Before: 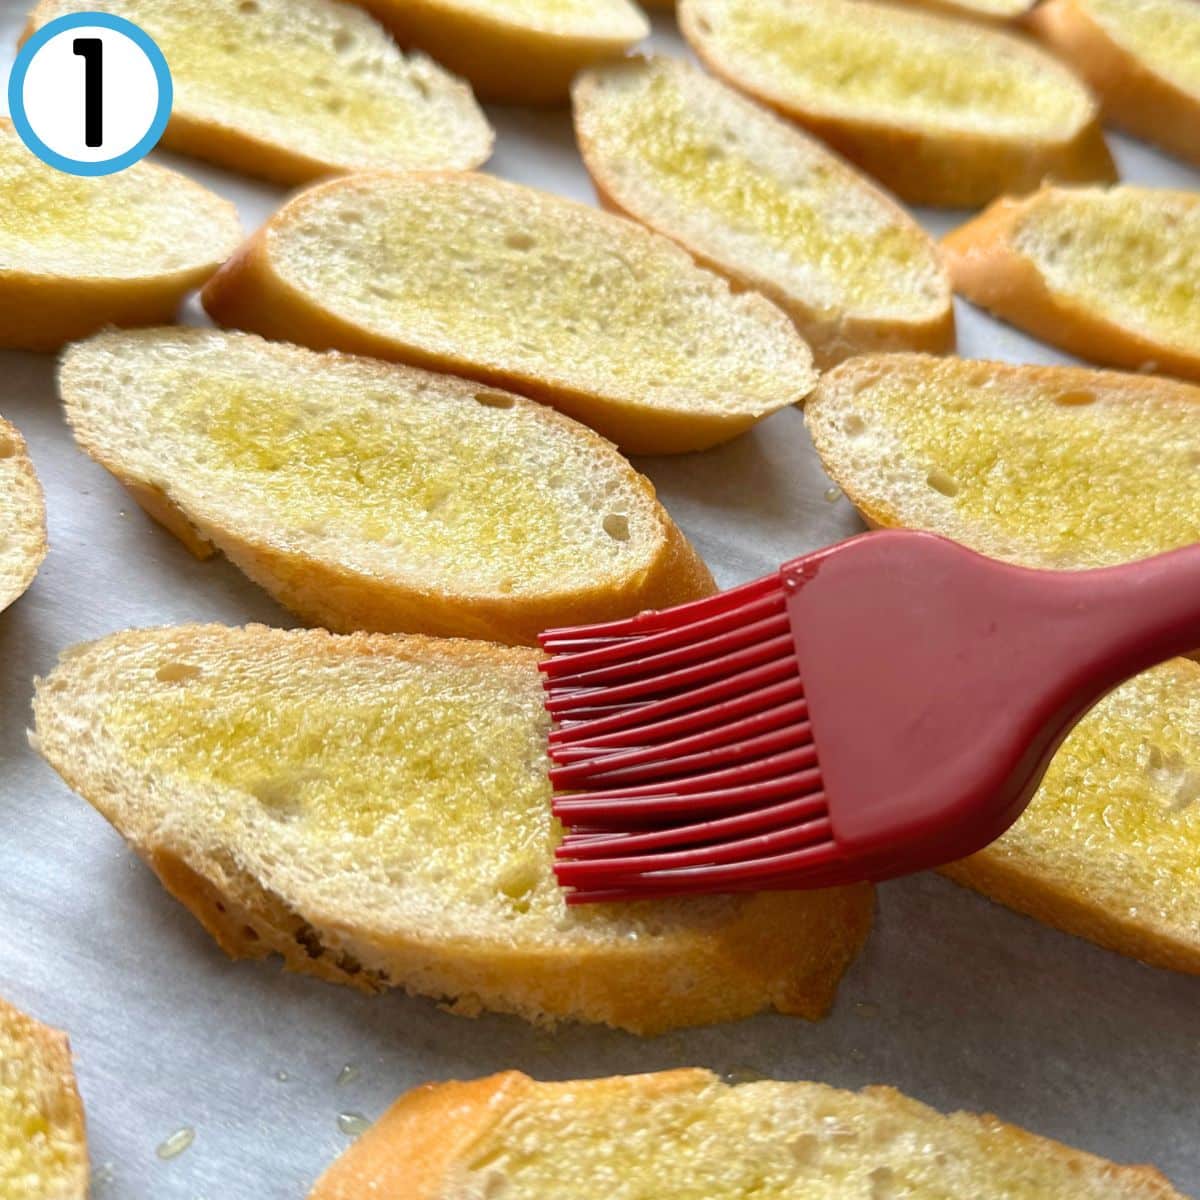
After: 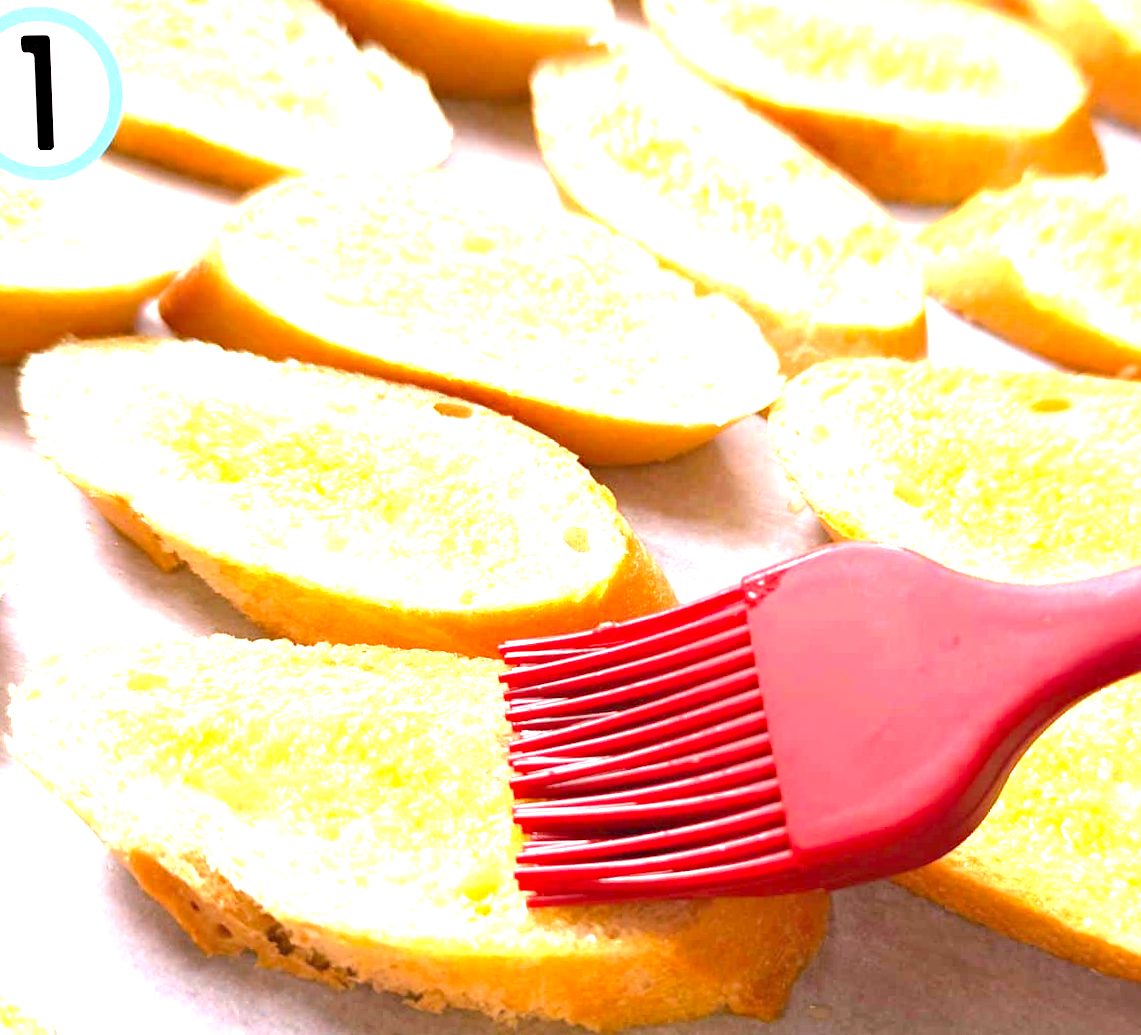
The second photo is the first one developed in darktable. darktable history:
contrast equalizer: octaves 7, y [[0.6 ×6], [0.55 ×6], [0 ×6], [0 ×6], [0 ×6]], mix -0.3
exposure: exposure 2.04 EV, compensate highlight preservation false
crop and rotate: top 0%, bottom 11.49%
haze removal: compatibility mode true, adaptive false
color correction: highlights a* 14.52, highlights b* 4.84
rotate and perspective: rotation 0.074°, lens shift (vertical) 0.096, lens shift (horizontal) -0.041, crop left 0.043, crop right 0.952, crop top 0.024, crop bottom 0.979
